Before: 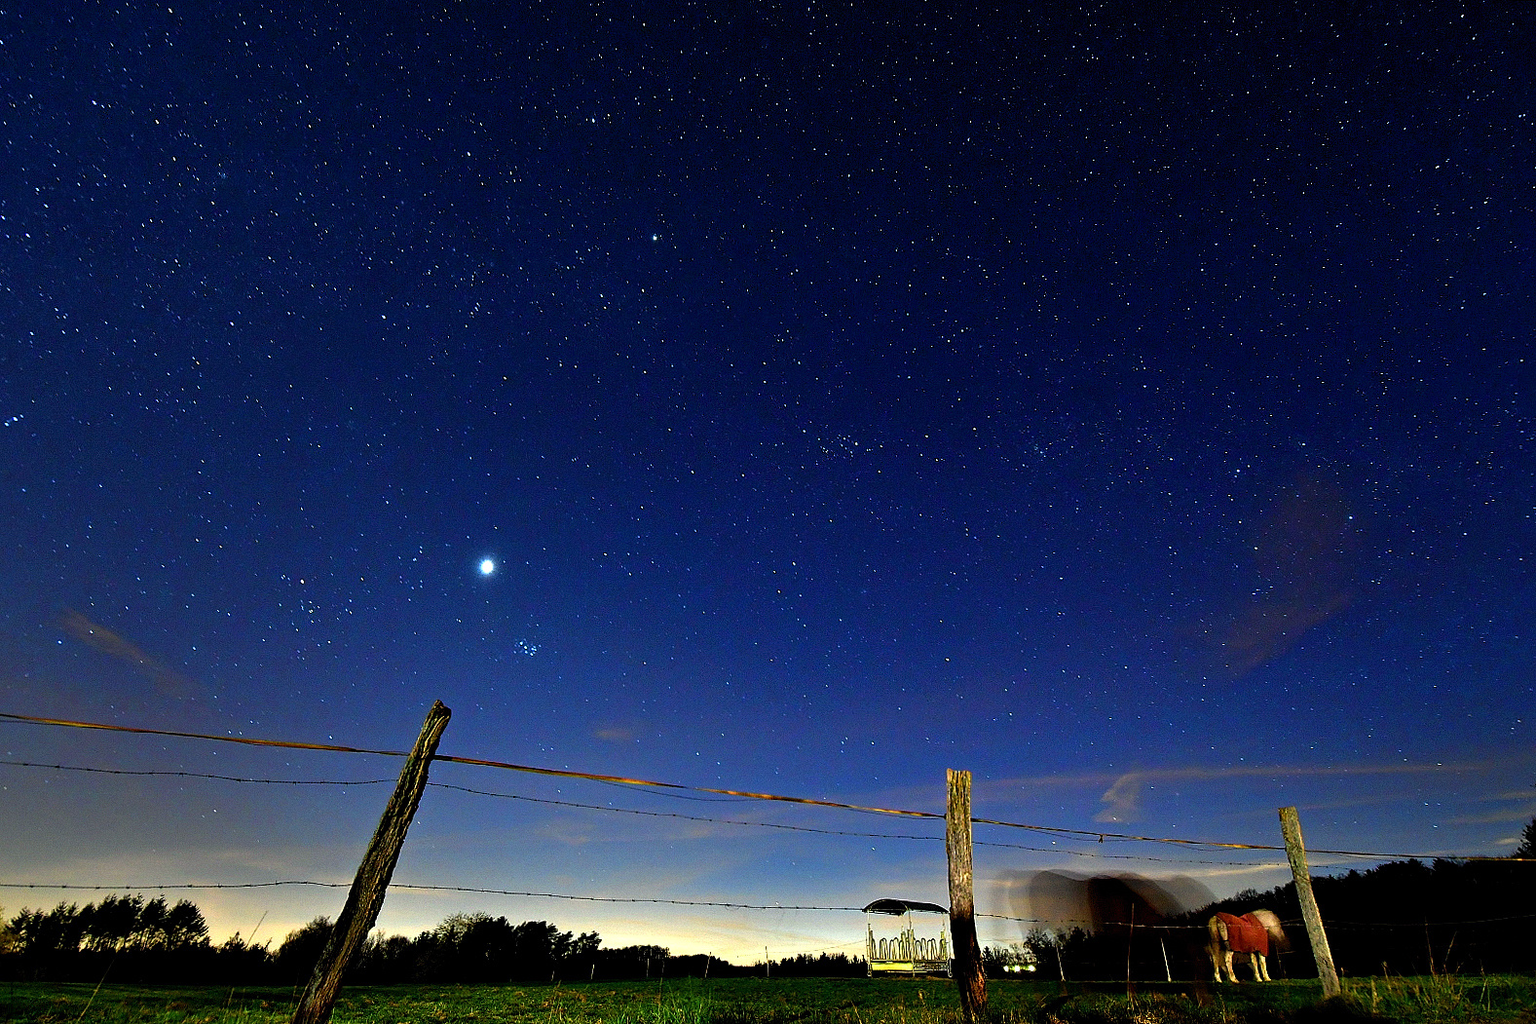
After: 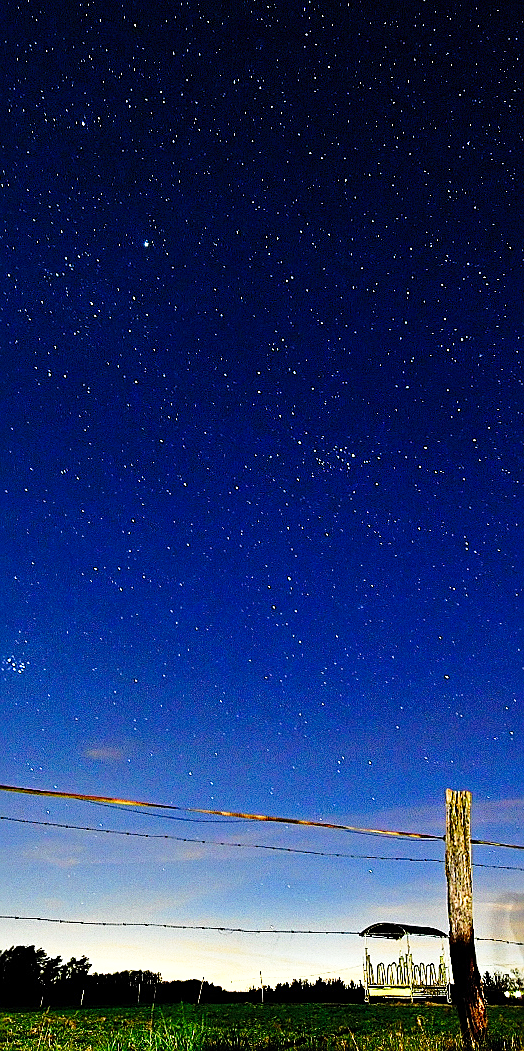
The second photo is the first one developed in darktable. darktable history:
crop: left 33.36%, right 33.36%
sharpen: on, module defaults
base curve: curves: ch0 [(0, 0) (0.028, 0.03) (0.121, 0.232) (0.46, 0.748) (0.859, 0.968) (1, 1)], preserve colors none
